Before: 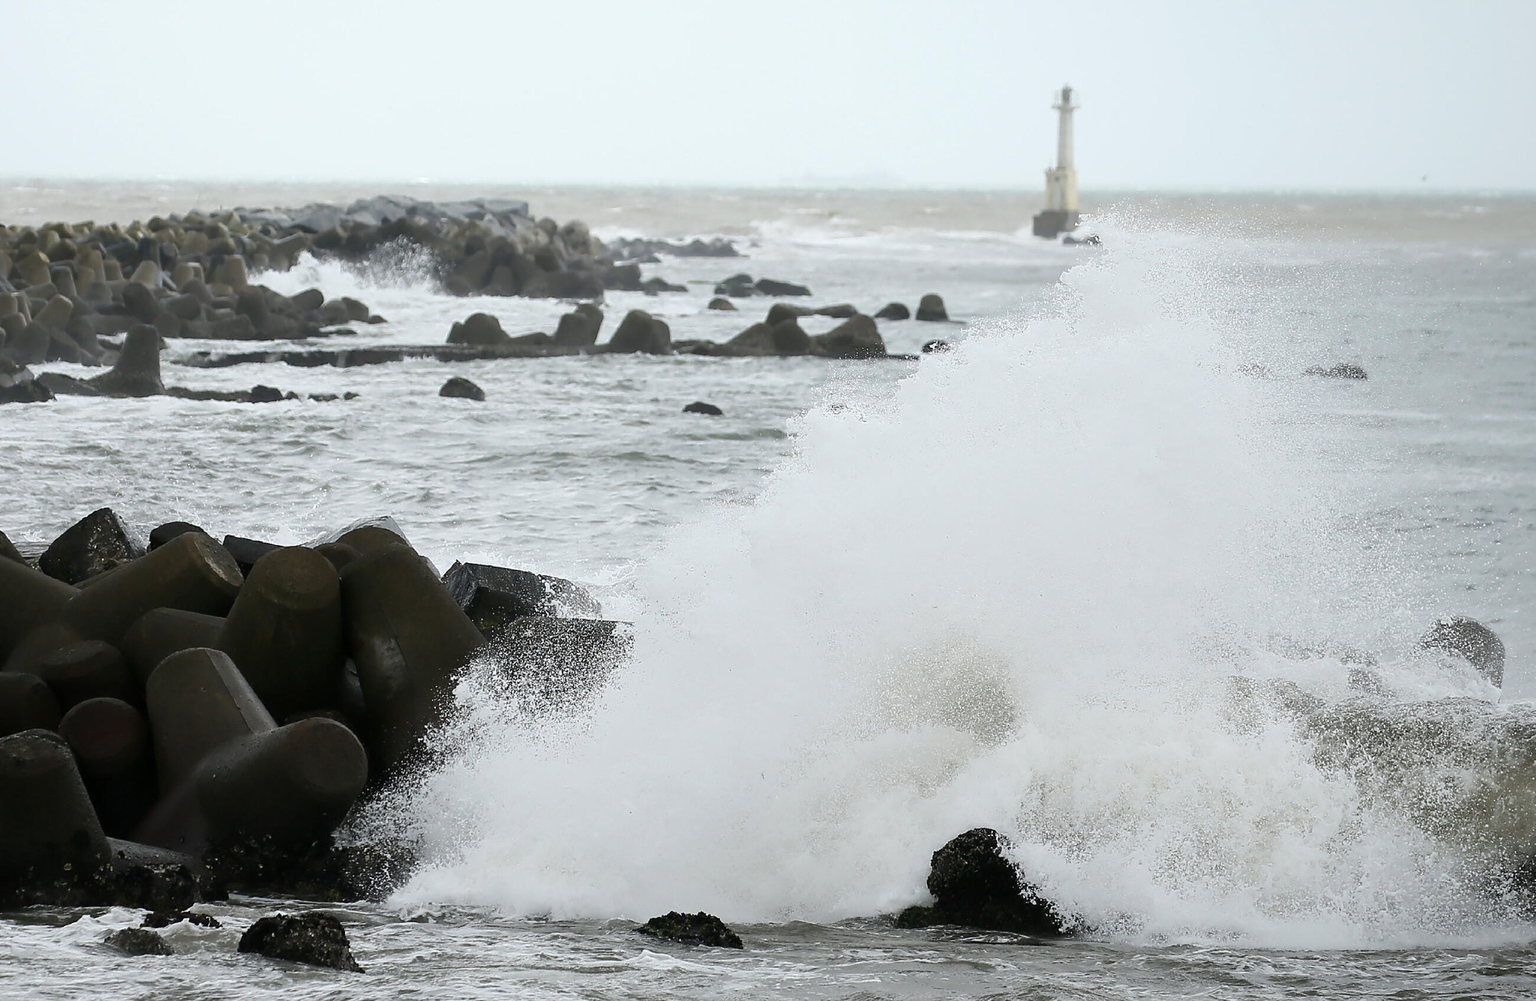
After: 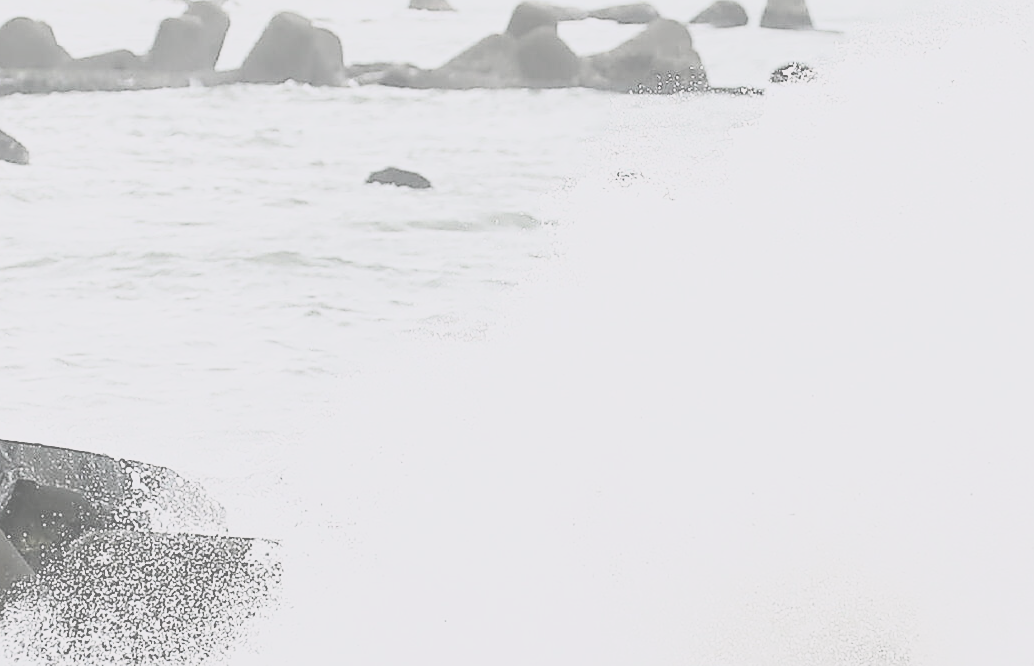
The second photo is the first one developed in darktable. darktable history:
crop: left 30.45%, top 30.335%, right 29.748%, bottom 29.981%
color balance rgb: highlights gain › chroma 1.49%, highlights gain › hue 309.89°, linear chroma grading › global chroma 8.721%, perceptual saturation grading › global saturation 30.042%, contrast -9.8%
sharpen: amount 0.543
contrast brightness saturation: contrast -0.318, brightness 0.764, saturation -0.788
tone curve: curves: ch0 [(0, 0) (0.003, 0.002) (0.011, 0.009) (0.025, 0.02) (0.044, 0.035) (0.069, 0.055) (0.1, 0.08) (0.136, 0.109) (0.177, 0.142) (0.224, 0.179) (0.277, 0.222) (0.335, 0.268) (0.399, 0.329) (0.468, 0.409) (0.543, 0.495) (0.623, 0.579) (0.709, 0.669) (0.801, 0.767) (0.898, 0.885) (1, 1)], color space Lab, independent channels, preserve colors none
base curve: curves: ch0 [(0, 0) (0.007, 0.004) (0.027, 0.03) (0.046, 0.07) (0.207, 0.54) (0.442, 0.872) (0.673, 0.972) (1, 1)]
